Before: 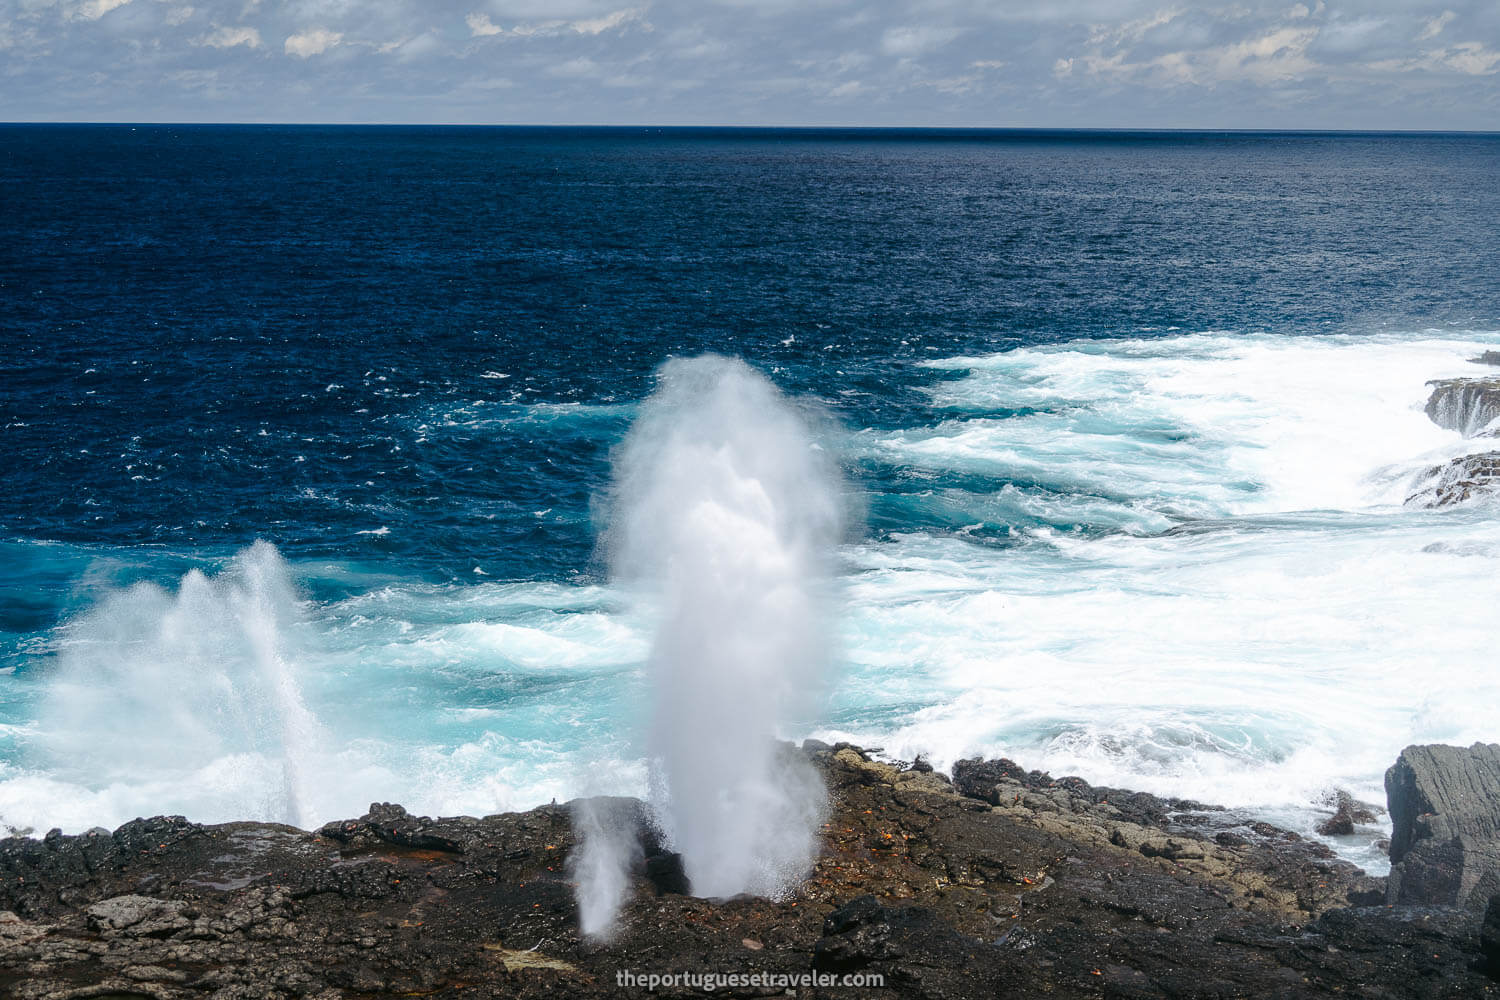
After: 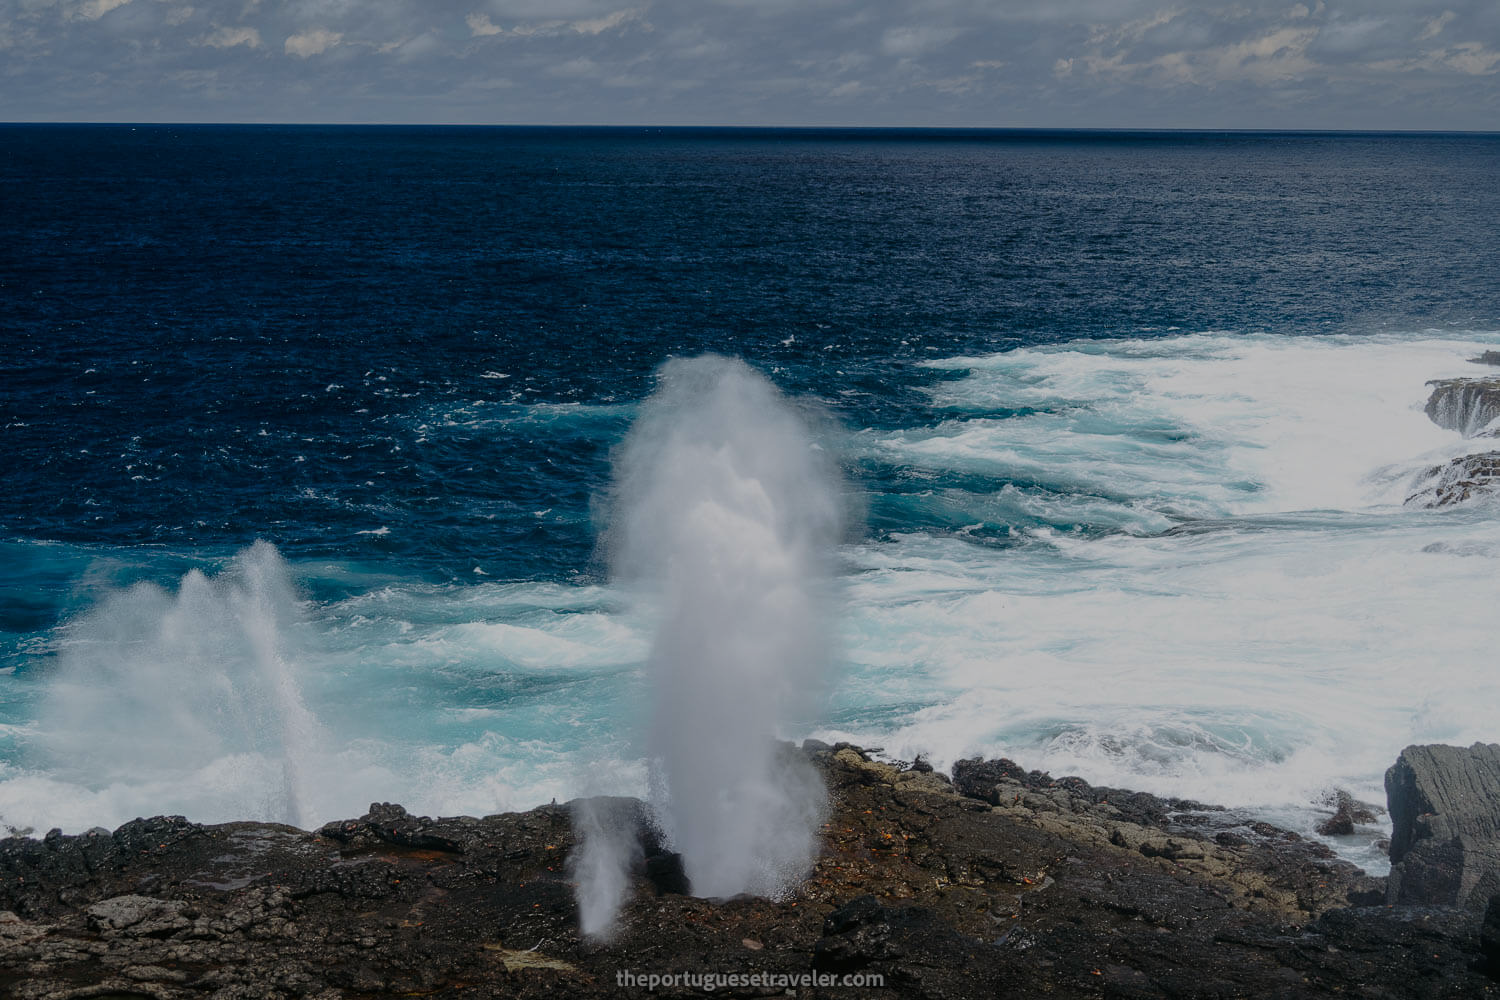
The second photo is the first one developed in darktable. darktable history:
exposure: exposure -1 EV, compensate highlight preservation false
